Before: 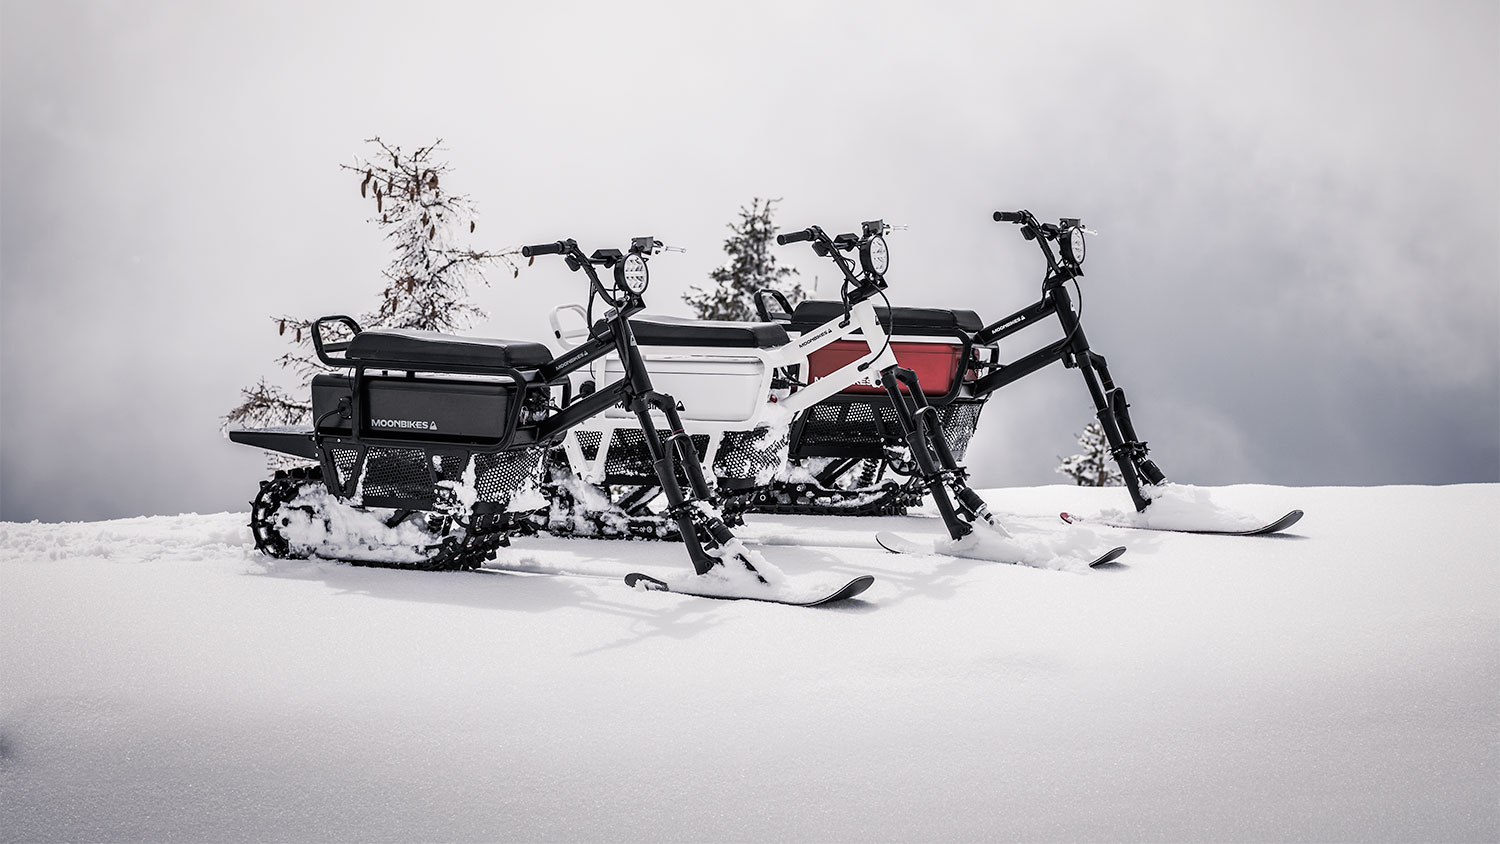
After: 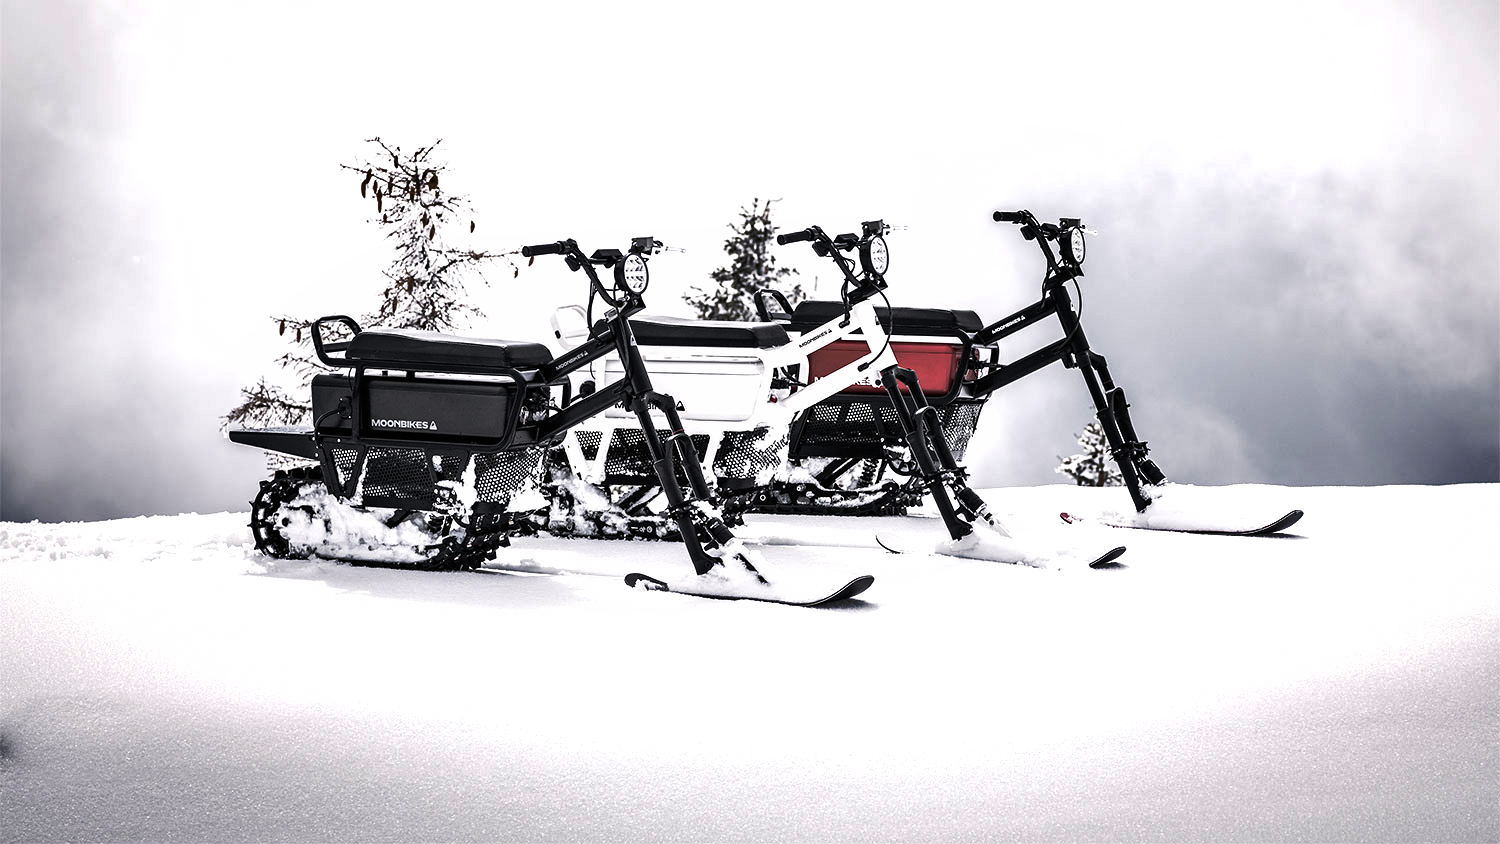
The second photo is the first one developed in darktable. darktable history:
shadows and highlights: low approximation 0.01, soften with gaussian
tone equalizer: -8 EV -0.75 EV, -7 EV -0.7 EV, -6 EV -0.6 EV, -5 EV -0.4 EV, -3 EV 0.4 EV, -2 EV 0.6 EV, -1 EV 0.7 EV, +0 EV 0.75 EV, edges refinement/feathering 500, mask exposure compensation -1.57 EV, preserve details no
